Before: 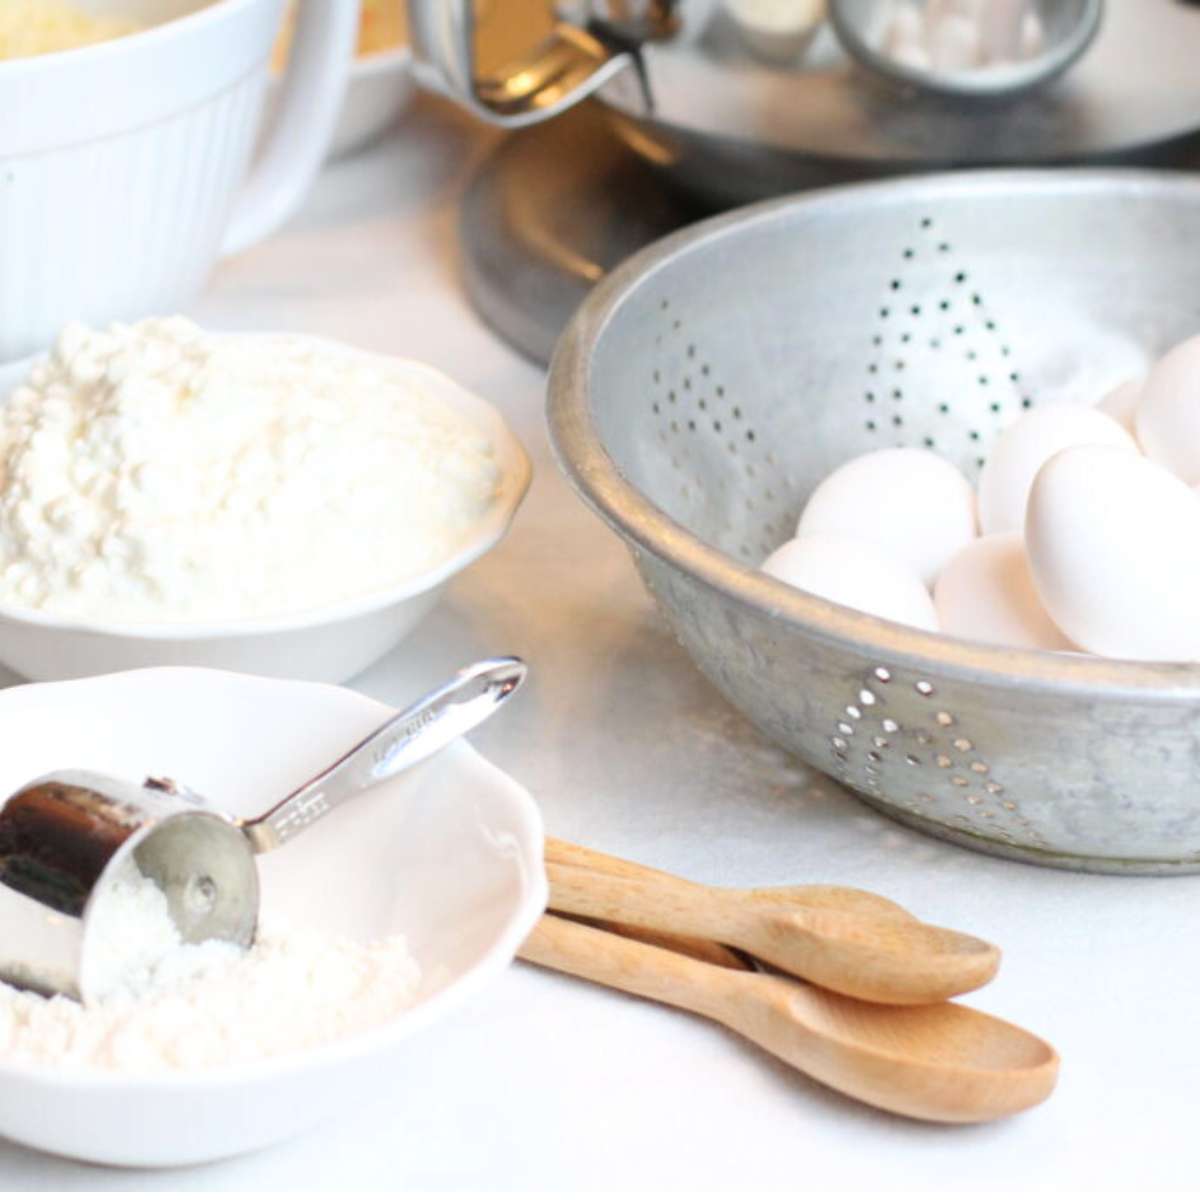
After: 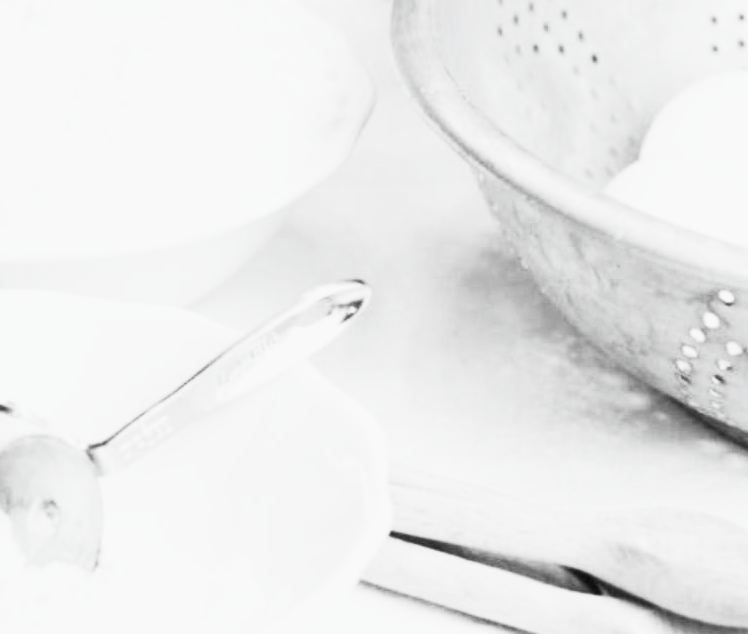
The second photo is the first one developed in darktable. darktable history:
crop: left 13.063%, top 31.433%, right 24.588%, bottom 15.672%
color calibration: output R [0.948, 0.091, -0.04, 0], output G [-0.3, 1.384, -0.085, 0], output B [-0.108, 0.061, 1.08, 0], illuminant as shot in camera, x 0.443, y 0.413, temperature 2923.77 K
filmic rgb: black relative exposure -7.65 EV, white relative exposure 4.56 EV, hardness 3.61, add noise in highlights 0.001, preserve chrominance no, color science v3 (2019), use custom middle-gray values true, contrast in highlights soft
contrast brightness saturation: contrast 0.548, brightness 0.475, saturation -0.986
